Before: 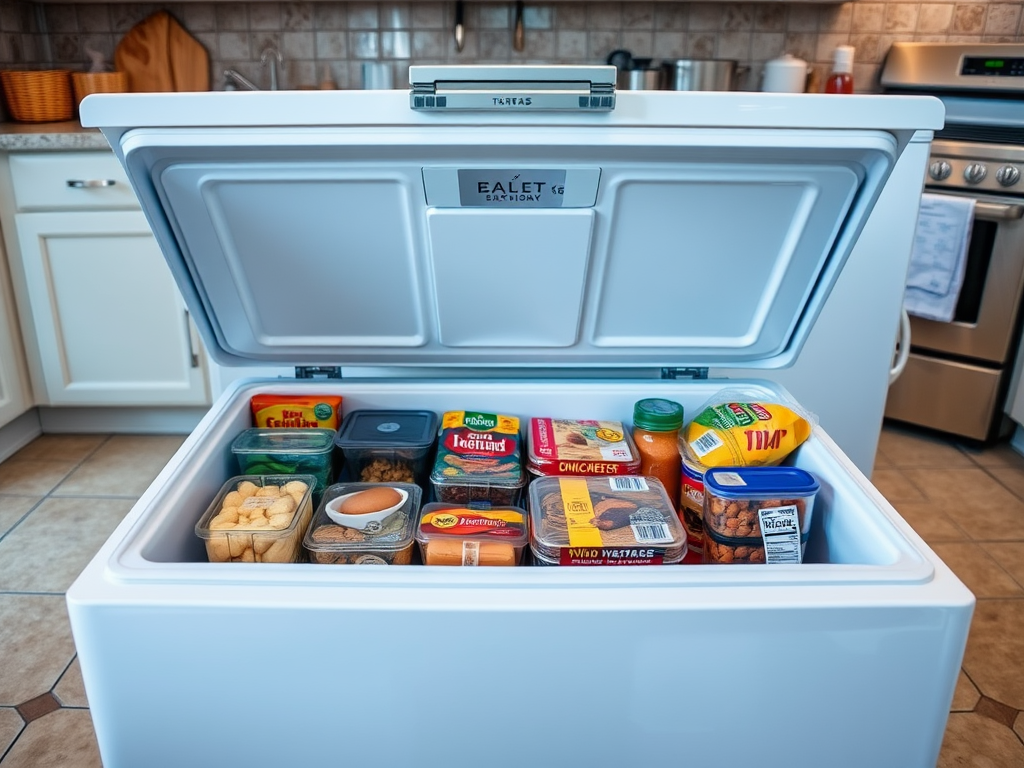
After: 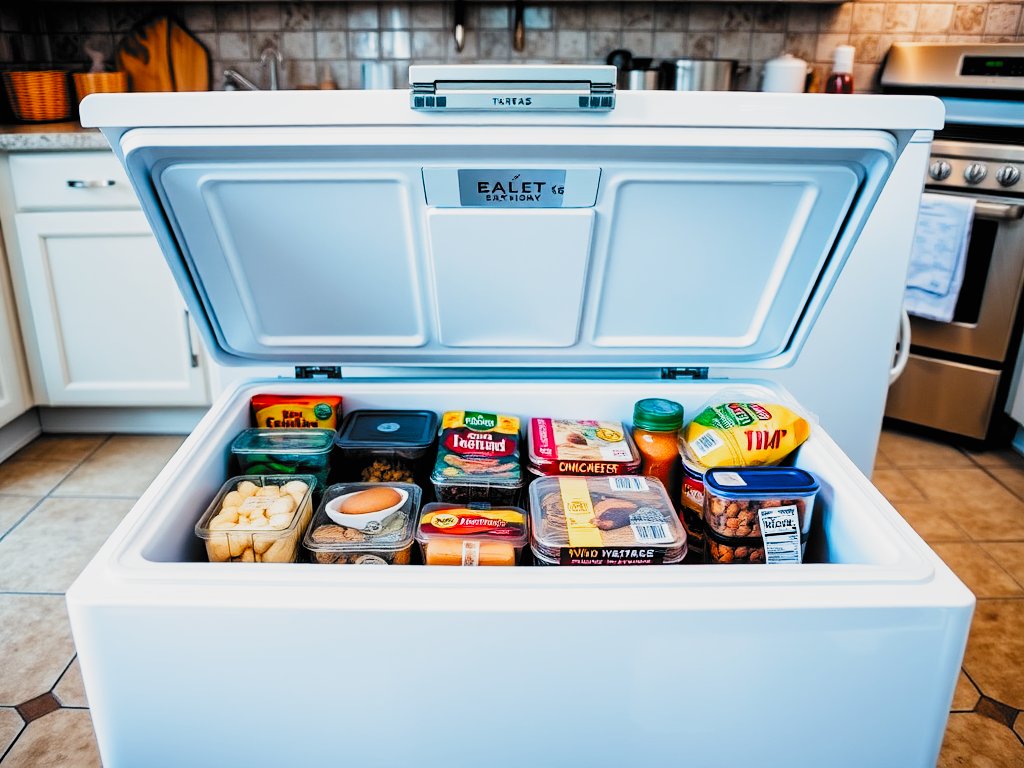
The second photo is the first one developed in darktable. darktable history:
contrast brightness saturation: contrast 0.196, brightness 0.165, saturation 0.225
filmic rgb: black relative exposure -5.09 EV, white relative exposure 3.97 EV, hardness 2.91, contrast 1.297, highlights saturation mix -31.49%, add noise in highlights 0, preserve chrominance no, color science v3 (2019), use custom middle-gray values true, iterations of high-quality reconstruction 0, contrast in highlights soft
